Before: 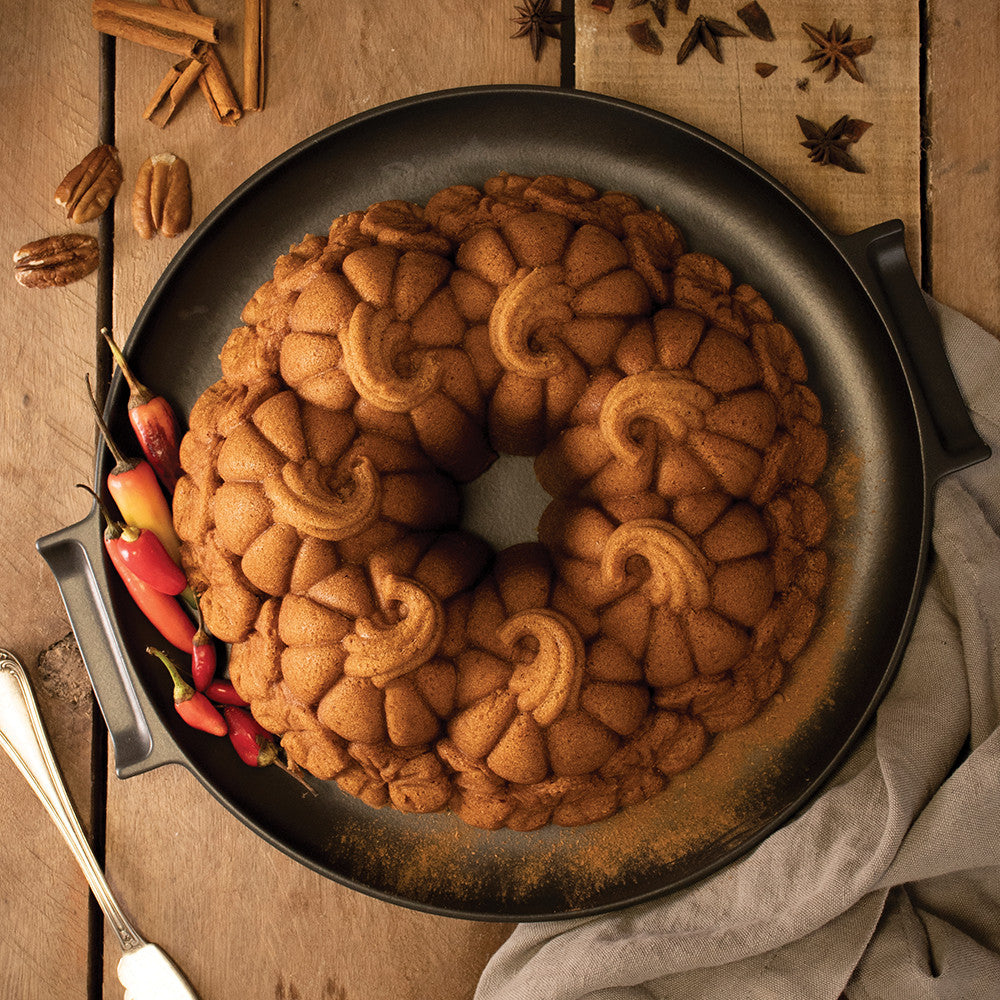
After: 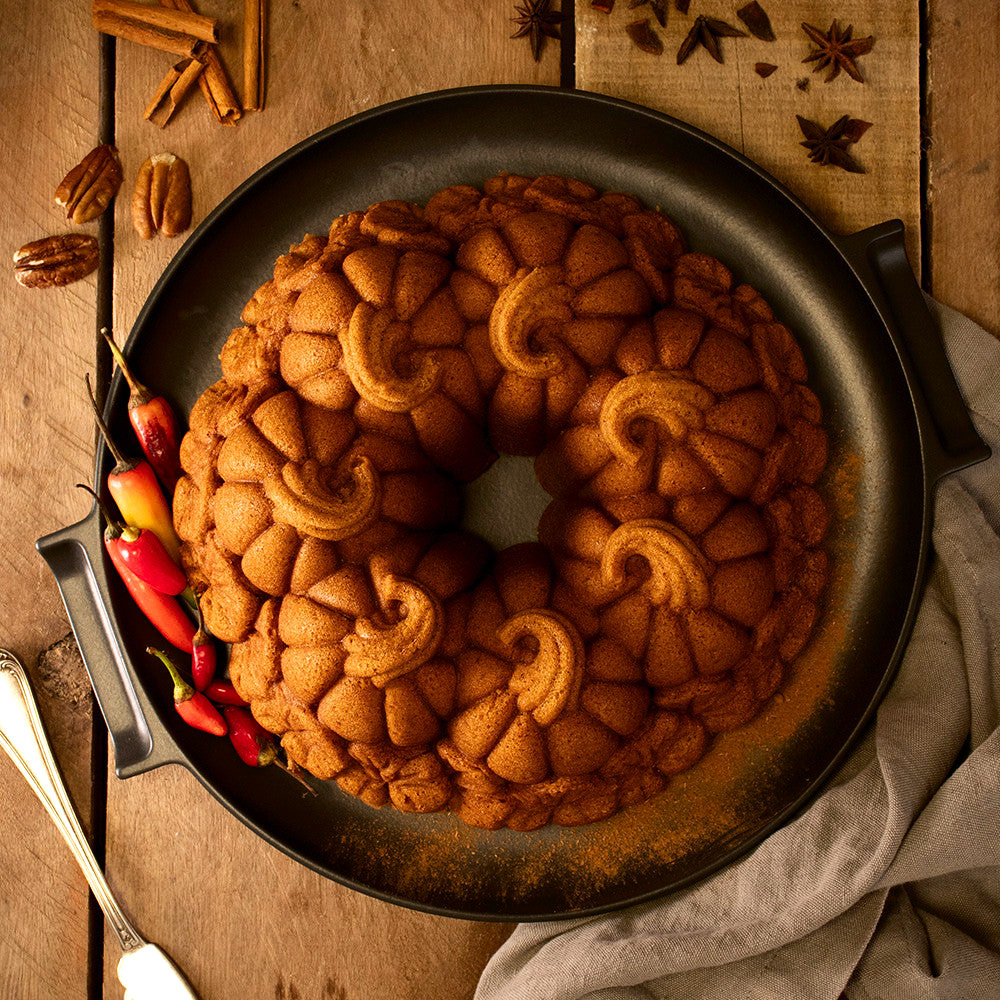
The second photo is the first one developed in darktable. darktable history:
exposure: exposure 0.21 EV, compensate highlight preservation false
contrast brightness saturation: contrast 0.124, brightness -0.123, saturation 0.199
